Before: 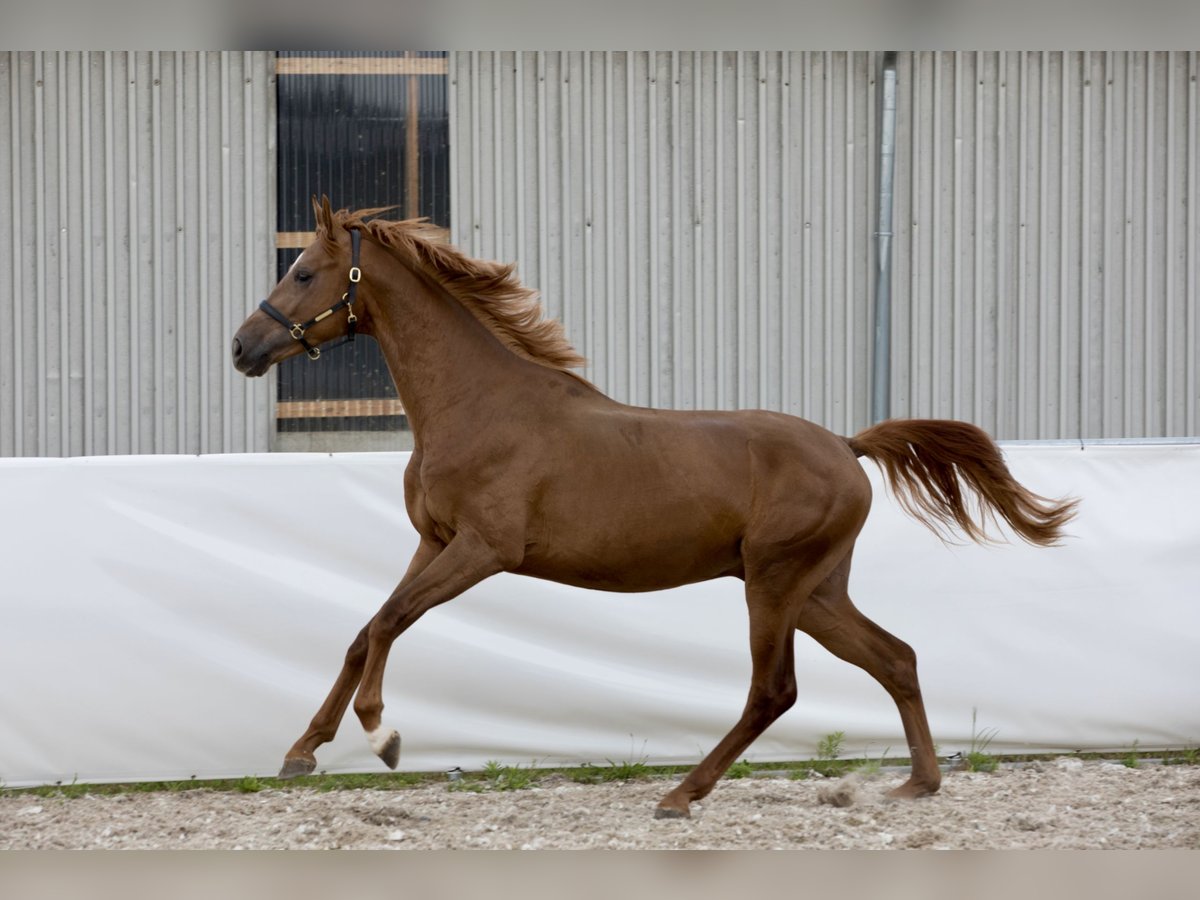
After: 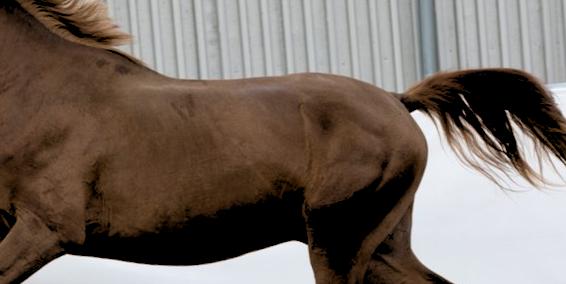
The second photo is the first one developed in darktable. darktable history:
crop: left 36.607%, top 34.735%, right 13.146%, bottom 30.611%
rgb levels: levels [[0.029, 0.461, 0.922], [0, 0.5, 1], [0, 0.5, 1]]
rotate and perspective: rotation -4.57°, crop left 0.054, crop right 0.944, crop top 0.087, crop bottom 0.914
